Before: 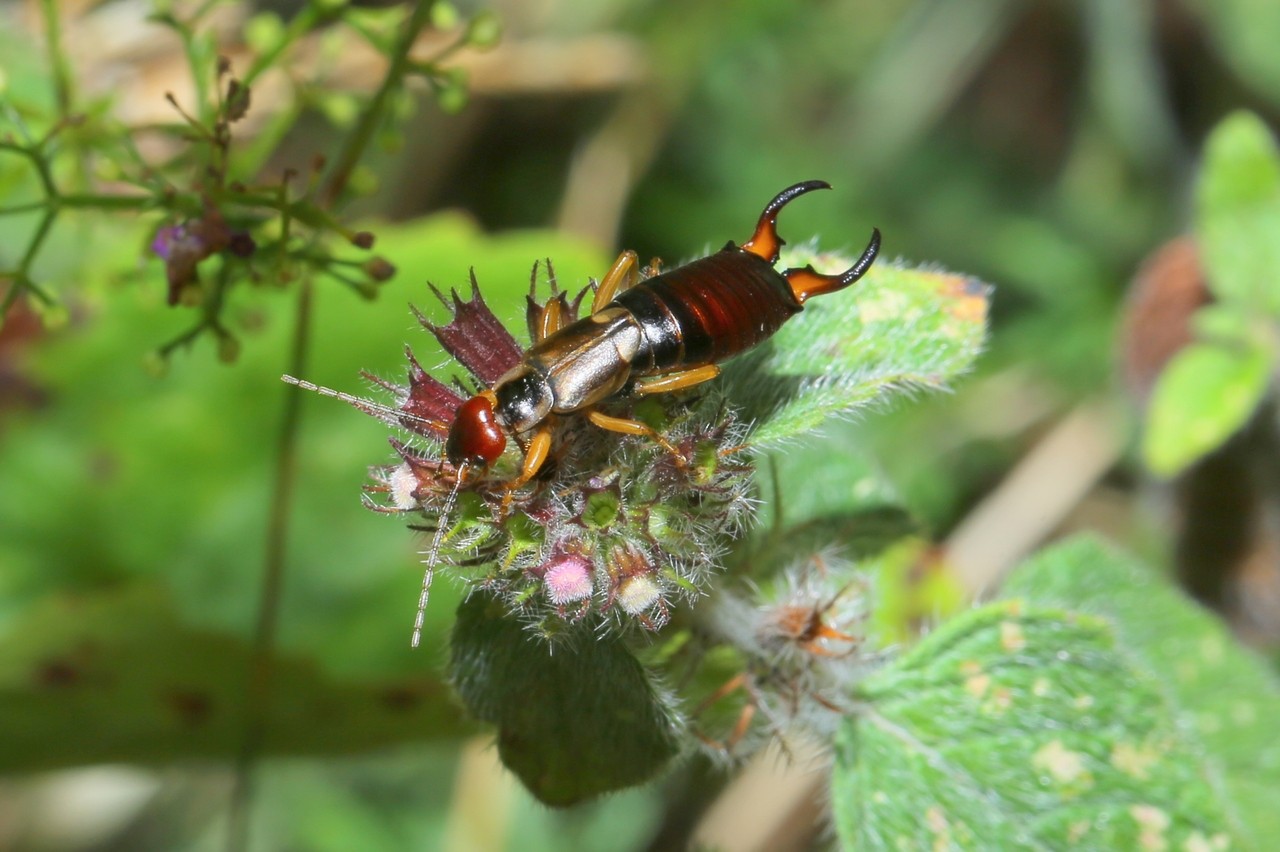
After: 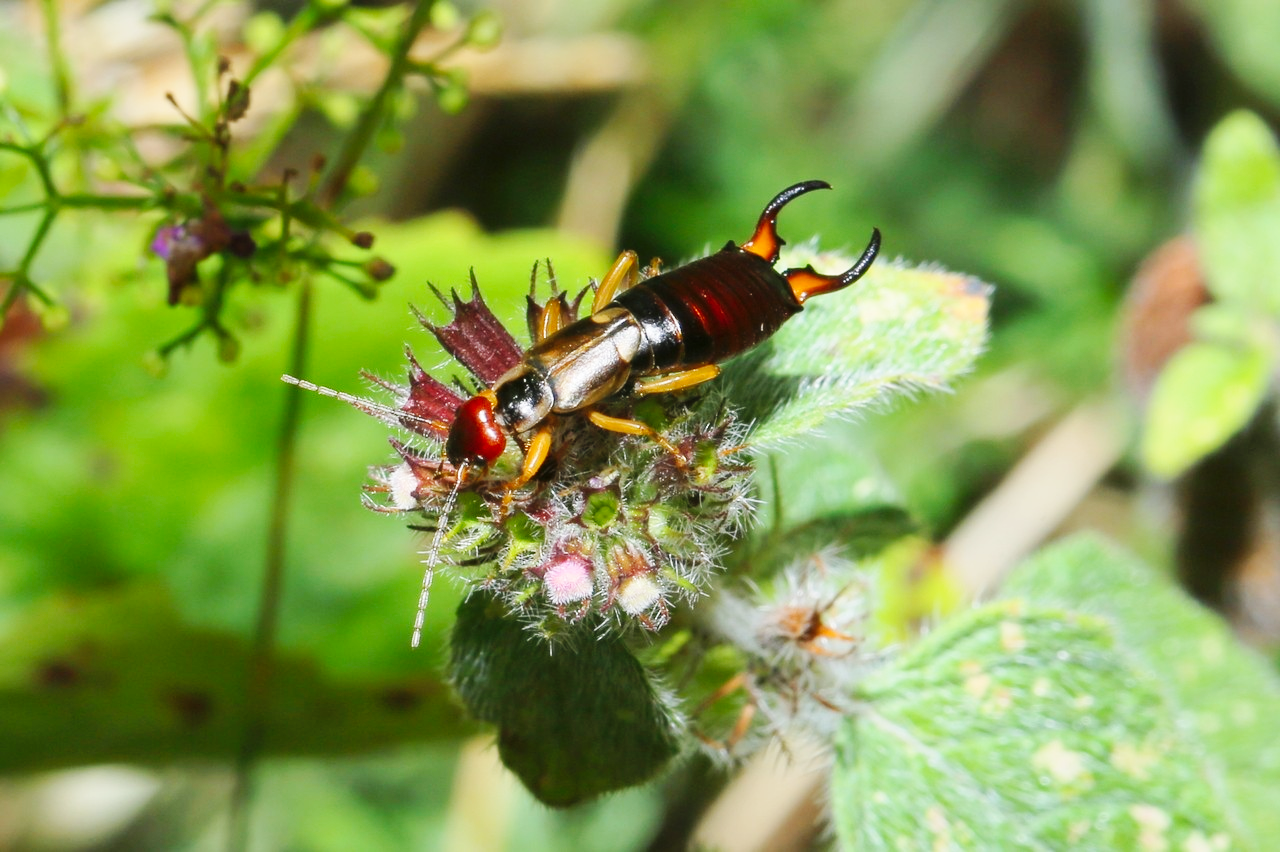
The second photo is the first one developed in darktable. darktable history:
base curve: curves: ch0 [(0, 0) (0.032, 0.025) (0.121, 0.166) (0.206, 0.329) (0.605, 0.79) (1, 1)], preserve colors none
